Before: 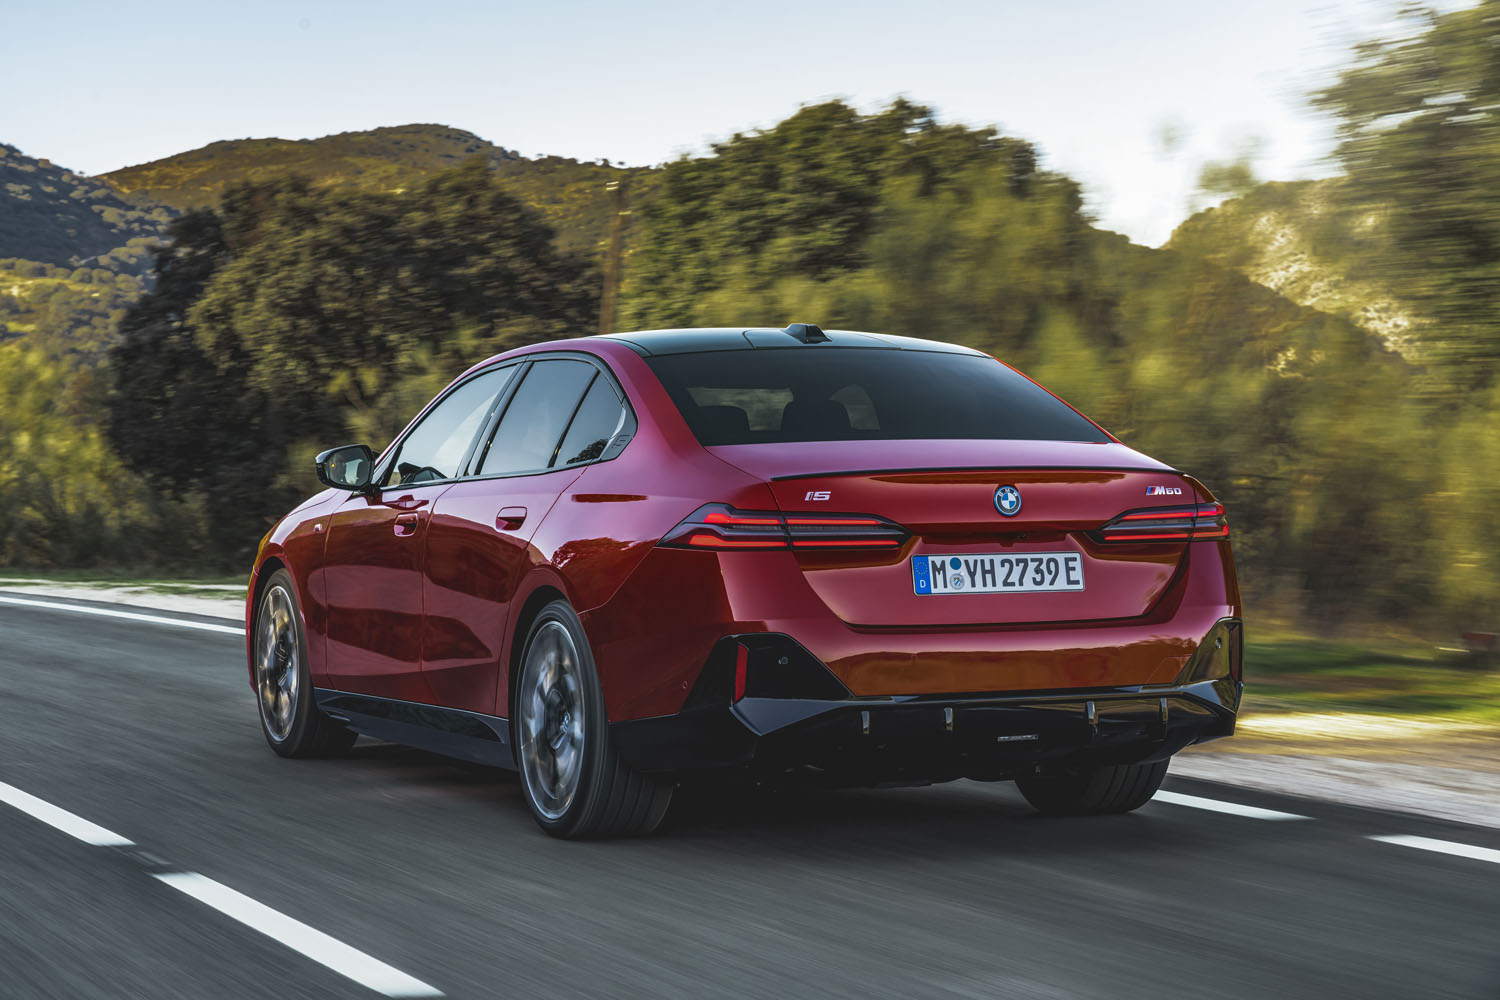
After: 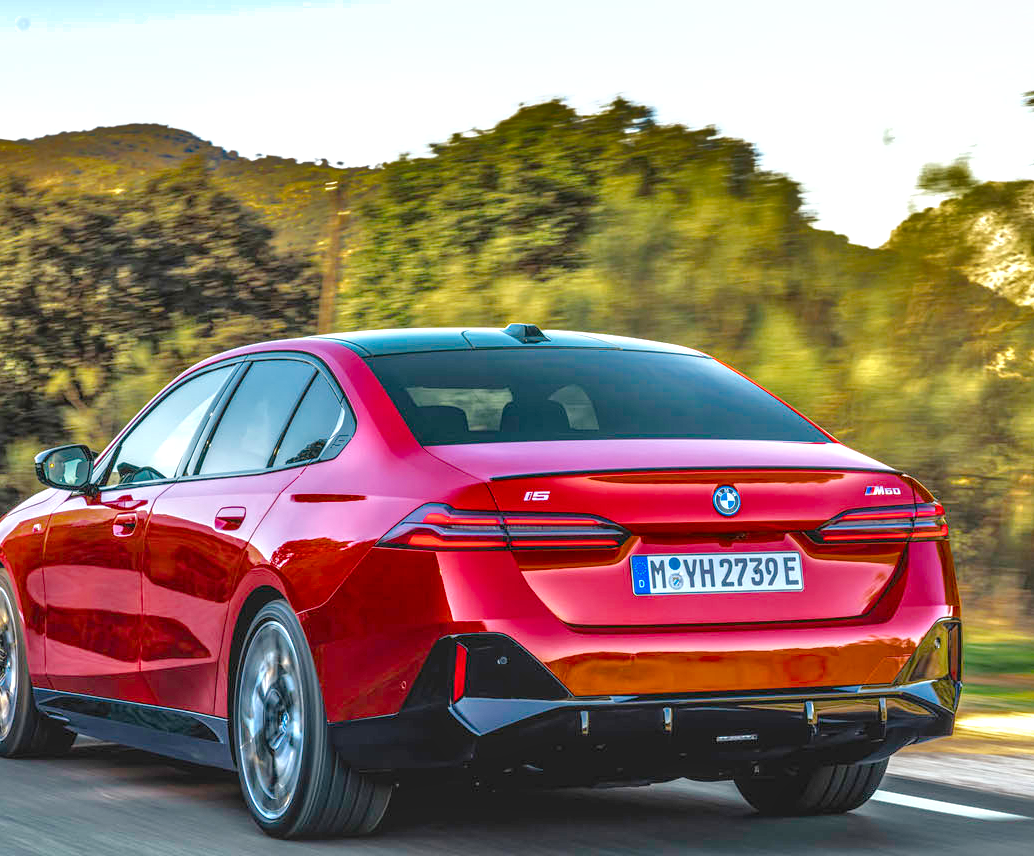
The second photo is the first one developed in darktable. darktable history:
exposure: exposure 0.474 EV, compensate highlight preservation false
crop: left 18.74%, right 12.289%, bottom 14.387%
color balance rgb: linear chroma grading › global chroma 0.351%, perceptual saturation grading › global saturation 20%, perceptual saturation grading › highlights -25.634%, perceptual saturation grading › shadows 49.31%, global vibrance 14.303%
shadows and highlights: radius 107.87, shadows 23.96, highlights -57.38, low approximation 0.01, soften with gaussian
tone equalizer: -7 EV 0.152 EV, -6 EV 0.618 EV, -5 EV 1.12 EV, -4 EV 1.3 EV, -3 EV 1.17 EV, -2 EV 0.6 EV, -1 EV 0.152 EV, mask exposure compensation -0.5 EV
local contrast: highlights 28%, detail 130%
